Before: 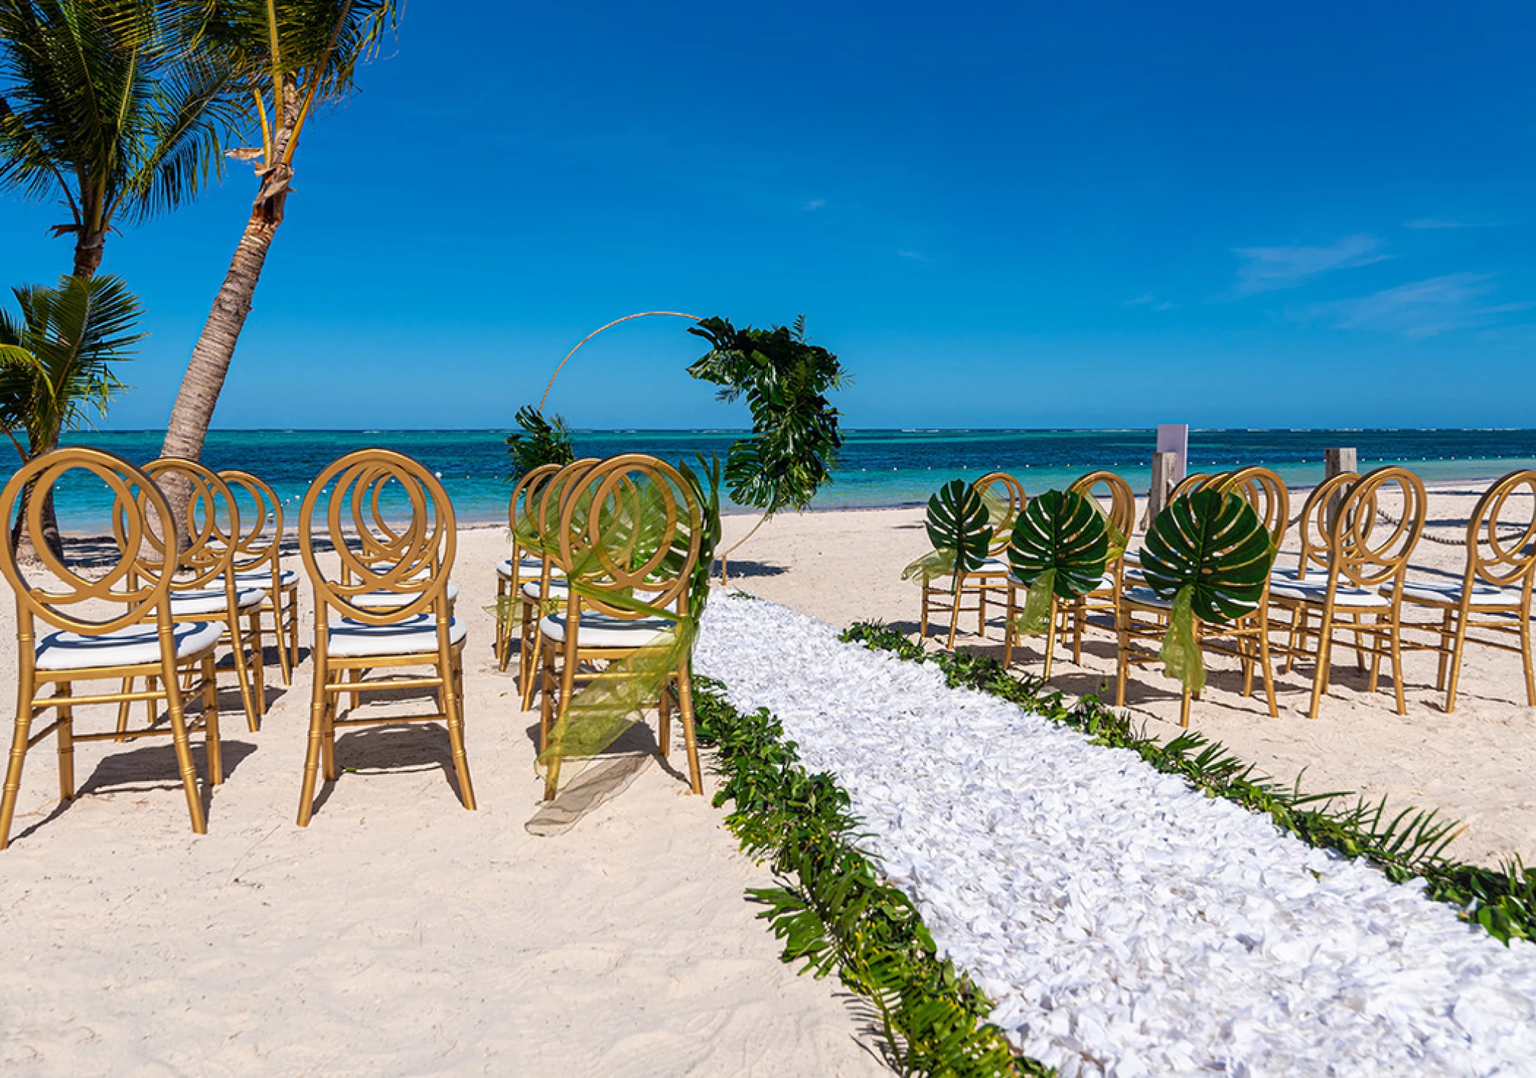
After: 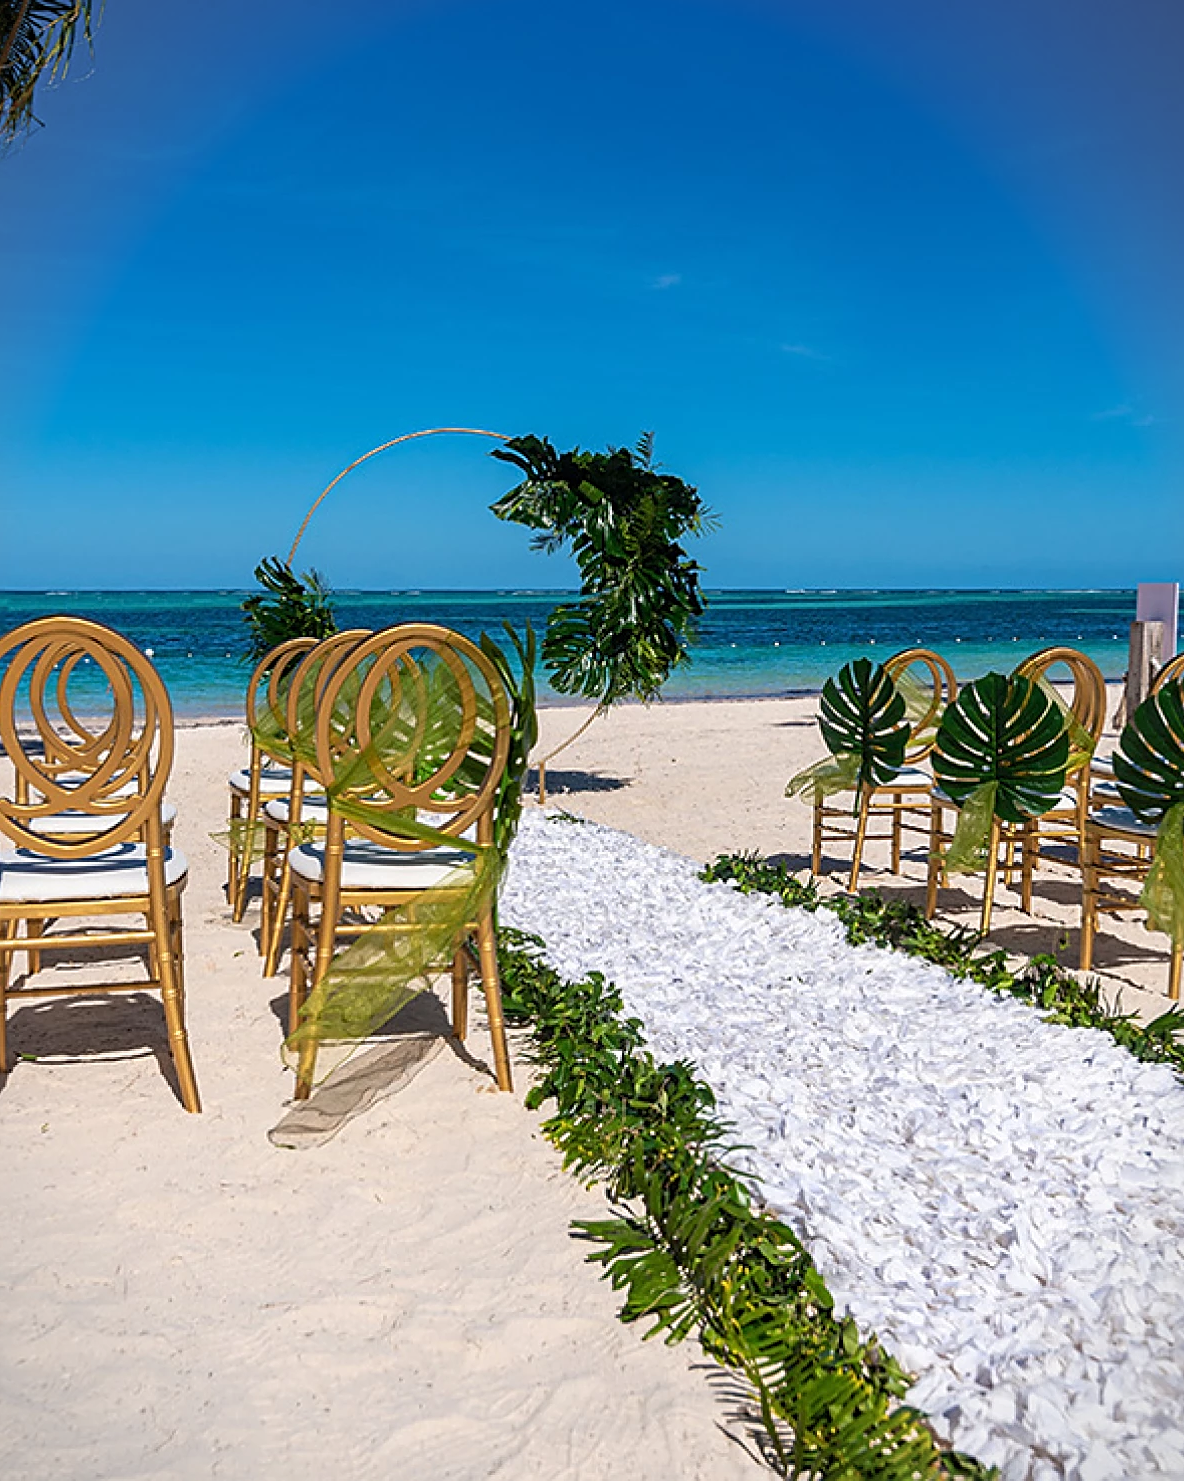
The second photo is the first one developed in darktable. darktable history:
vignetting: fall-off start 100.3%, fall-off radius 65.4%, brightness -0.468, automatic ratio true
crop: left 21.488%, right 22.359%
sharpen: on, module defaults
